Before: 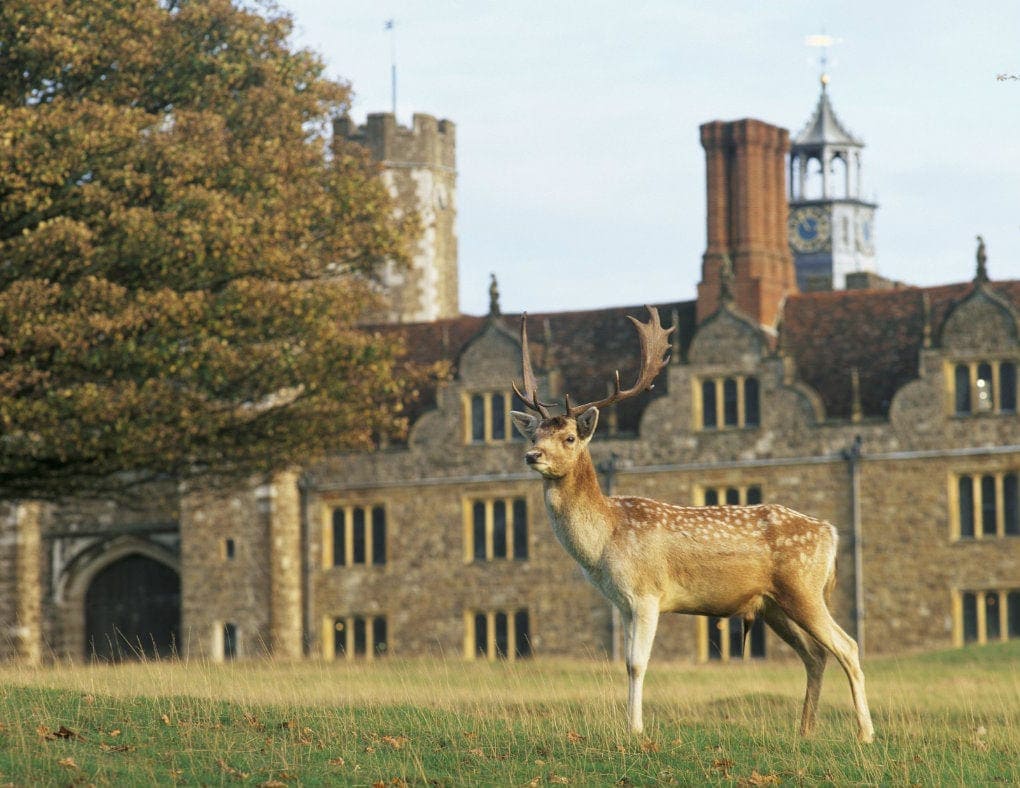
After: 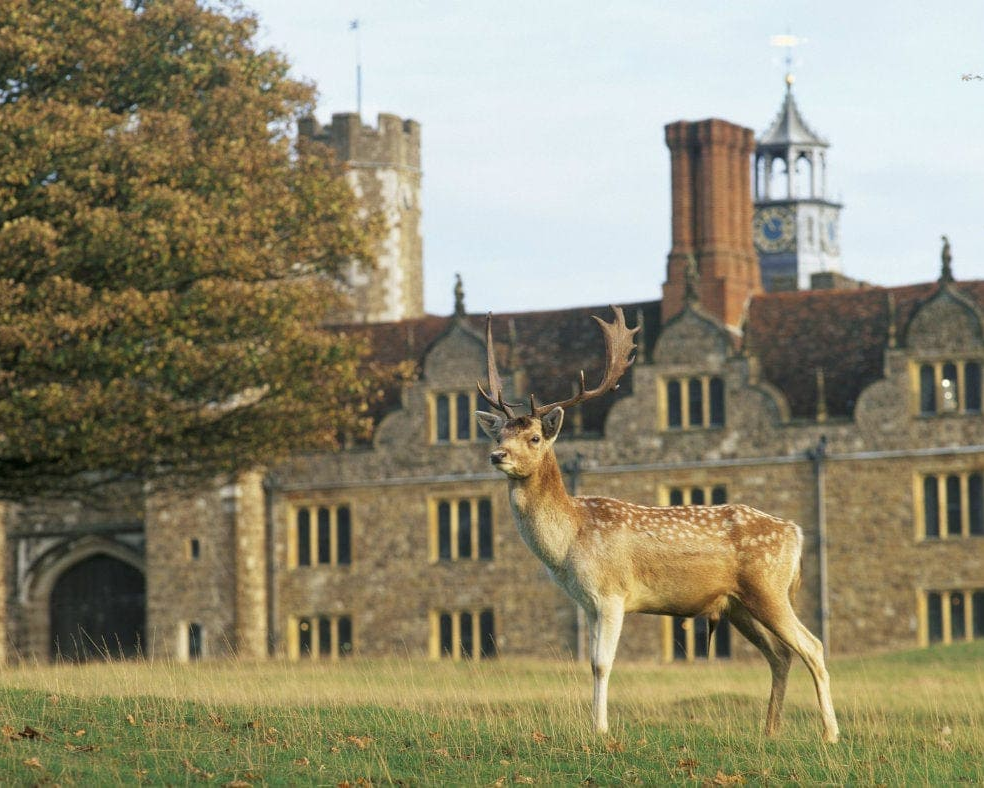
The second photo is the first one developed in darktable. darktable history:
crop and rotate: left 3.487%
